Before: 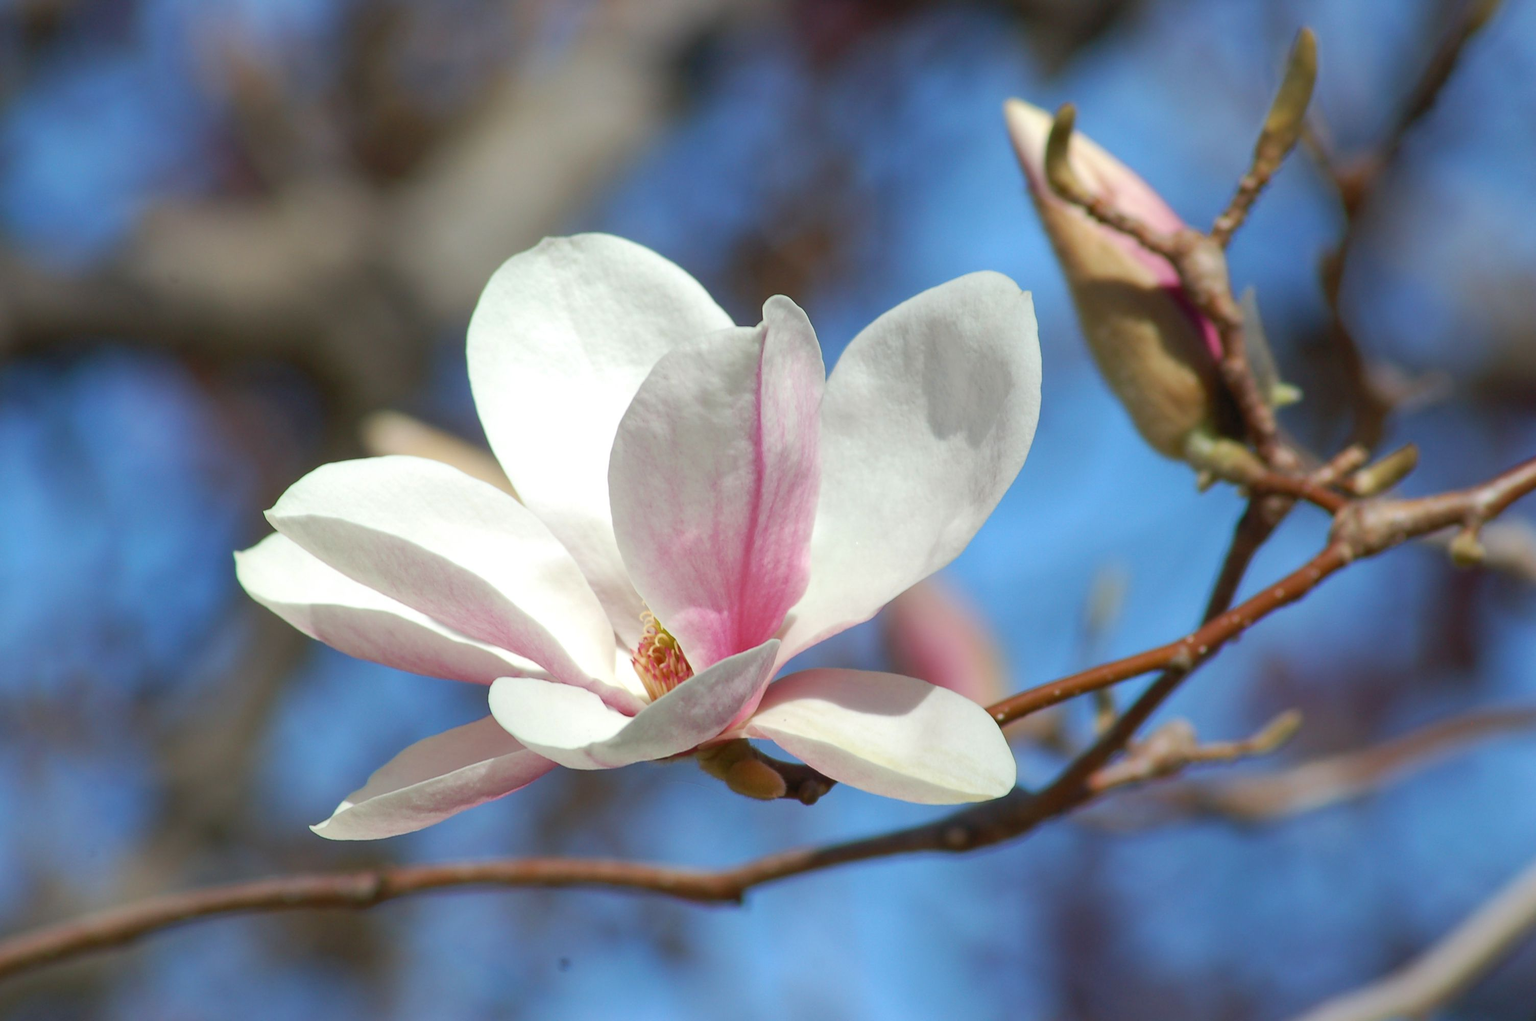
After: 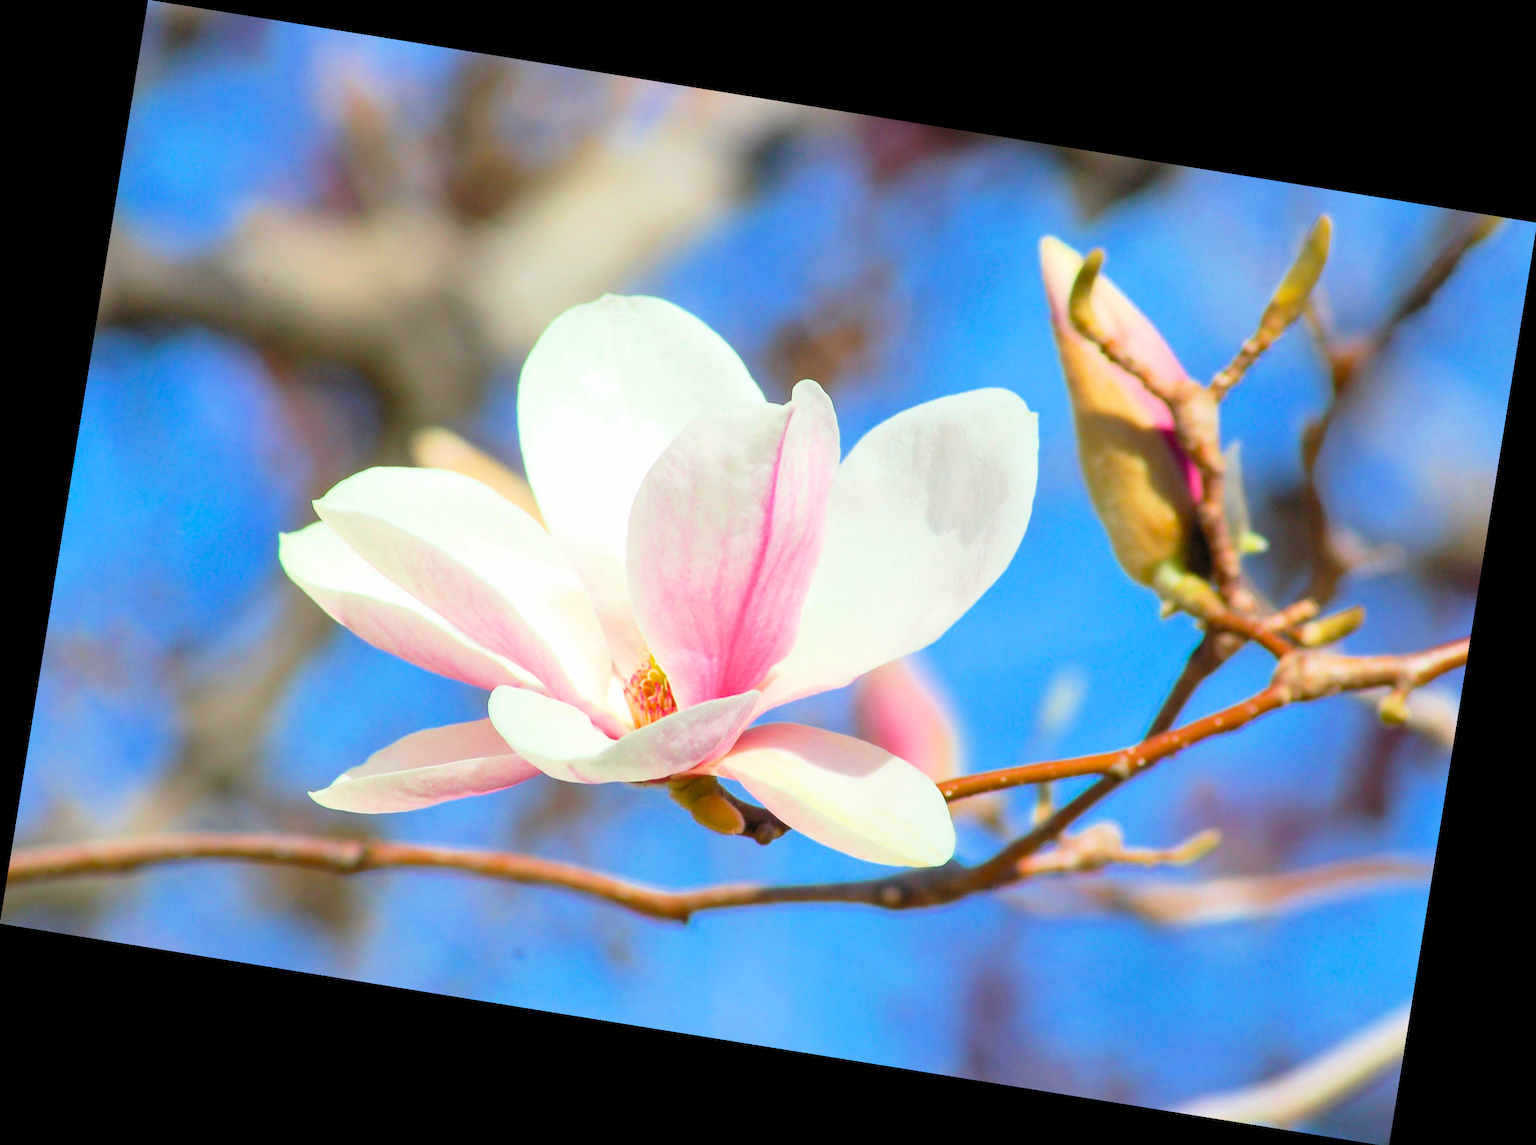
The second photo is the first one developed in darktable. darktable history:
rotate and perspective: rotation 9.12°, automatic cropping off
filmic rgb: threshold 3 EV, hardness 4.17, latitude 50%, contrast 1.1, preserve chrominance max RGB, color science v6 (2022), contrast in shadows safe, contrast in highlights safe, enable highlight reconstruction true
color balance rgb: perceptual saturation grading › global saturation 30%, global vibrance 20%
exposure: black level correction 0, exposure 1.45 EV, compensate exposure bias true, compensate highlight preservation false
